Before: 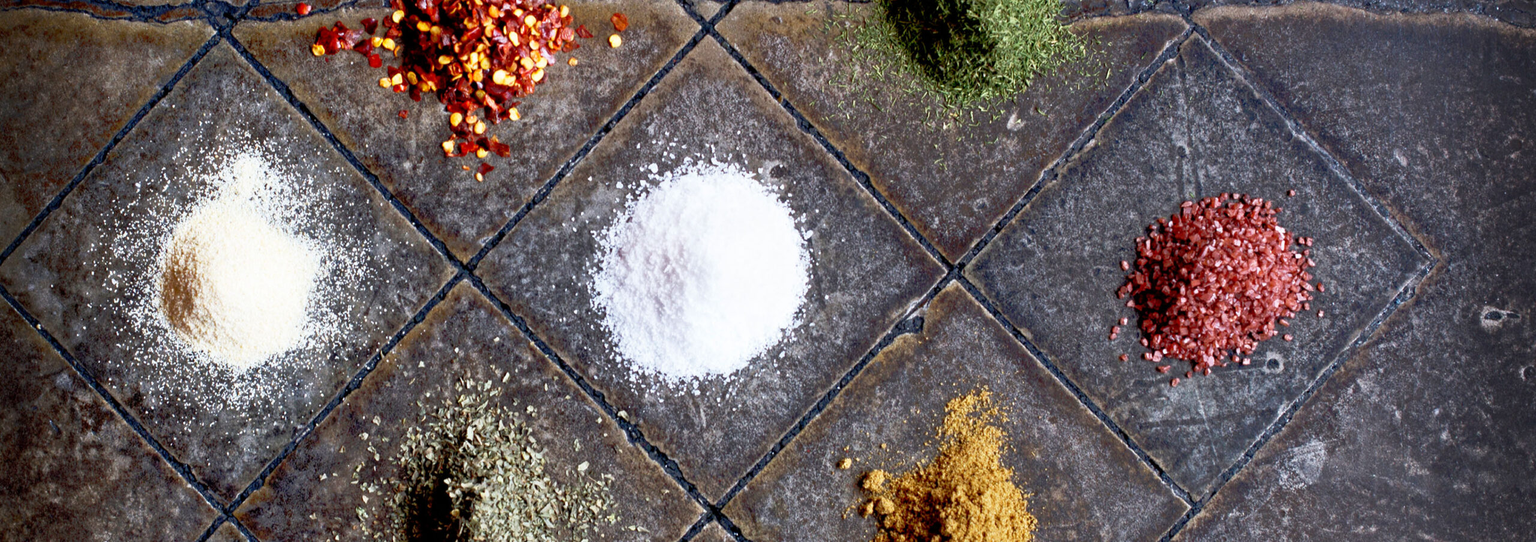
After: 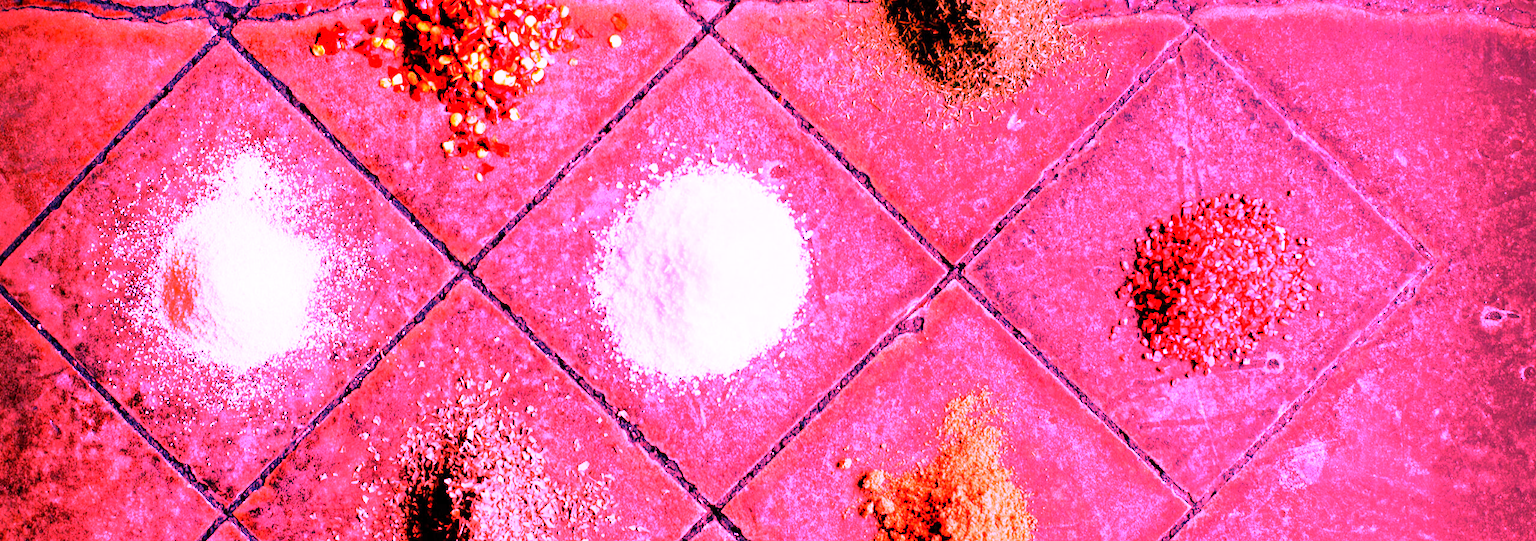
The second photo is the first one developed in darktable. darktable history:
white balance: red 4.26, blue 1.802
exposure: compensate exposure bias true, compensate highlight preservation false
